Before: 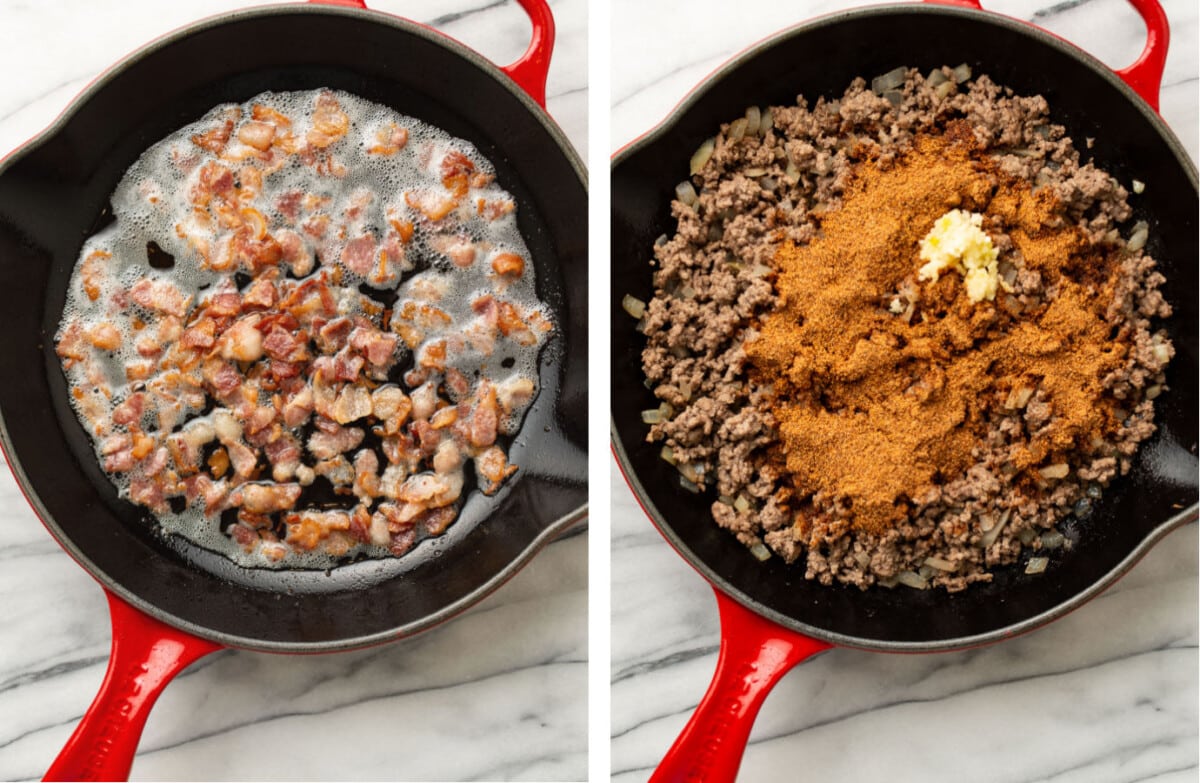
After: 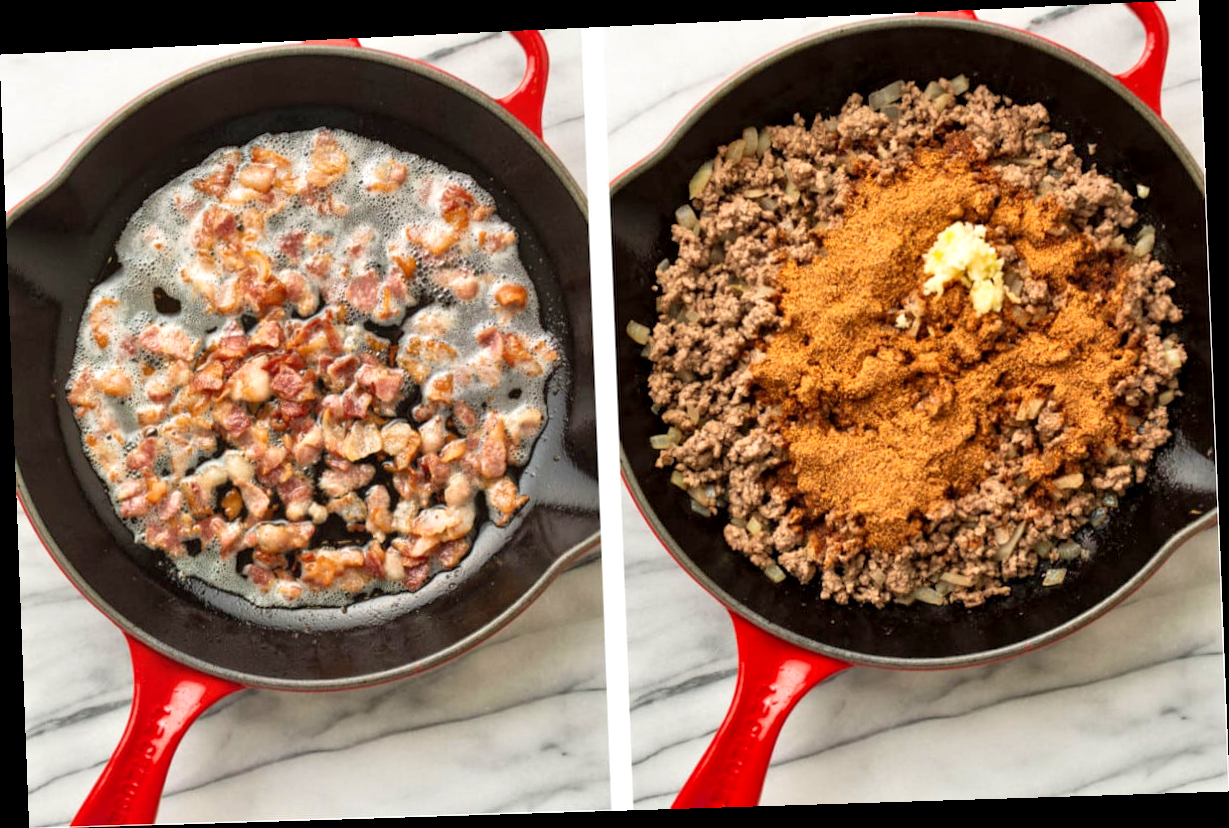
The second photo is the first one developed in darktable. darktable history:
velvia: on, module defaults
local contrast: mode bilateral grid, contrast 20, coarseness 50, detail 132%, midtone range 0.2
tone equalizer: -8 EV 1 EV, -7 EV 1 EV, -6 EV 1 EV, -5 EV 1 EV, -4 EV 1 EV, -3 EV 0.75 EV, -2 EV 0.5 EV, -1 EV 0.25 EV
rotate and perspective: rotation -2.22°, lens shift (horizontal) -0.022, automatic cropping off
